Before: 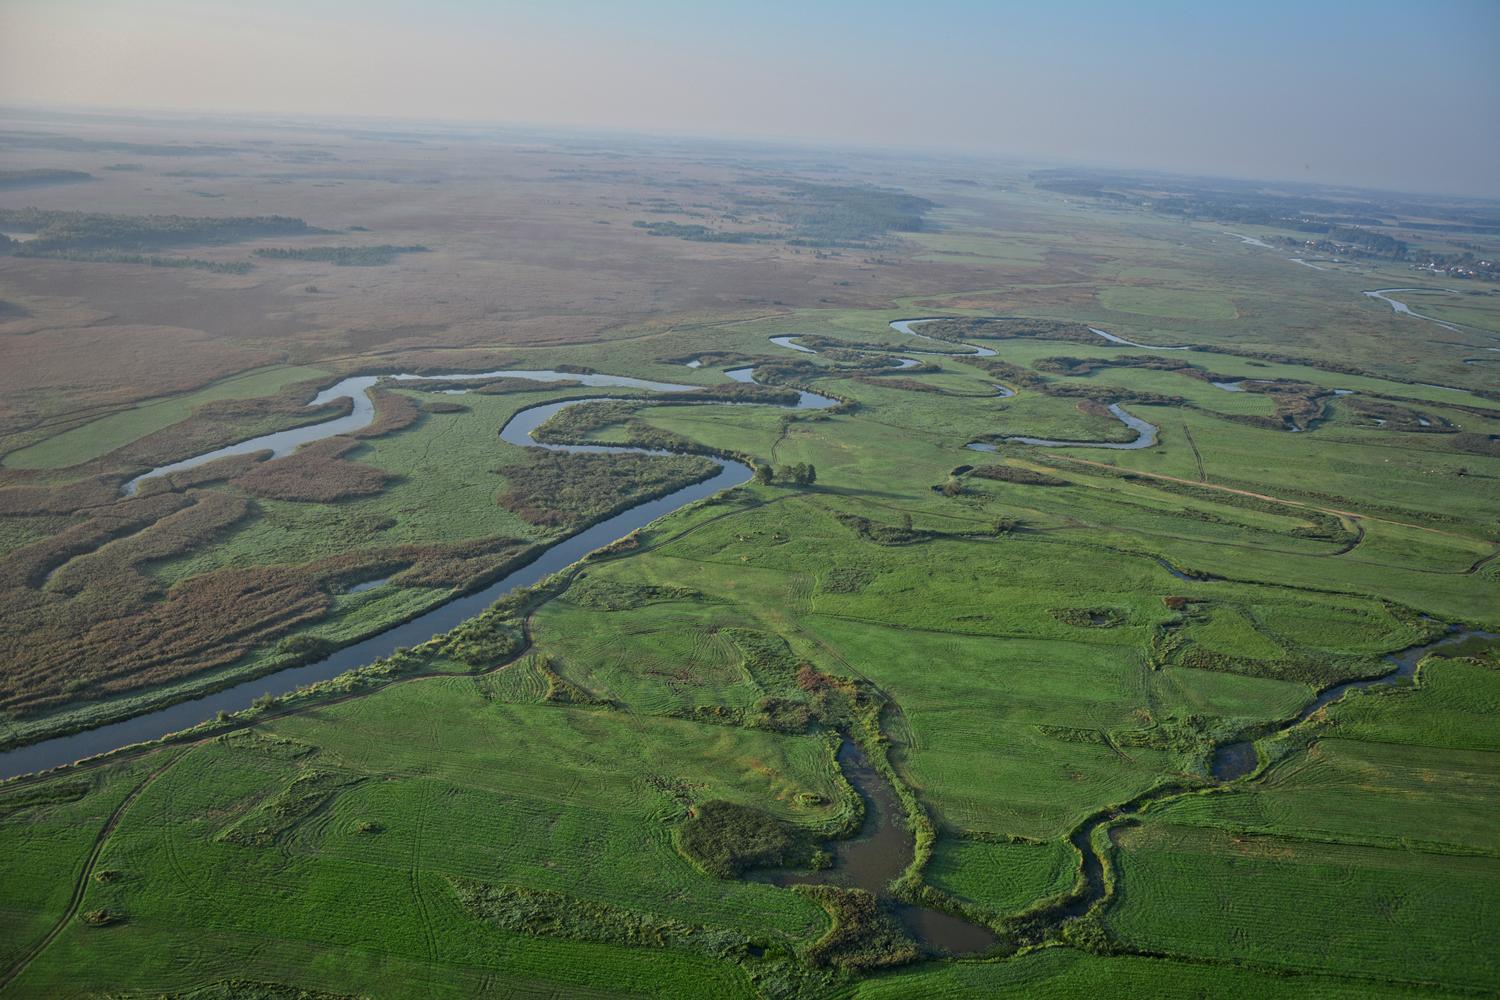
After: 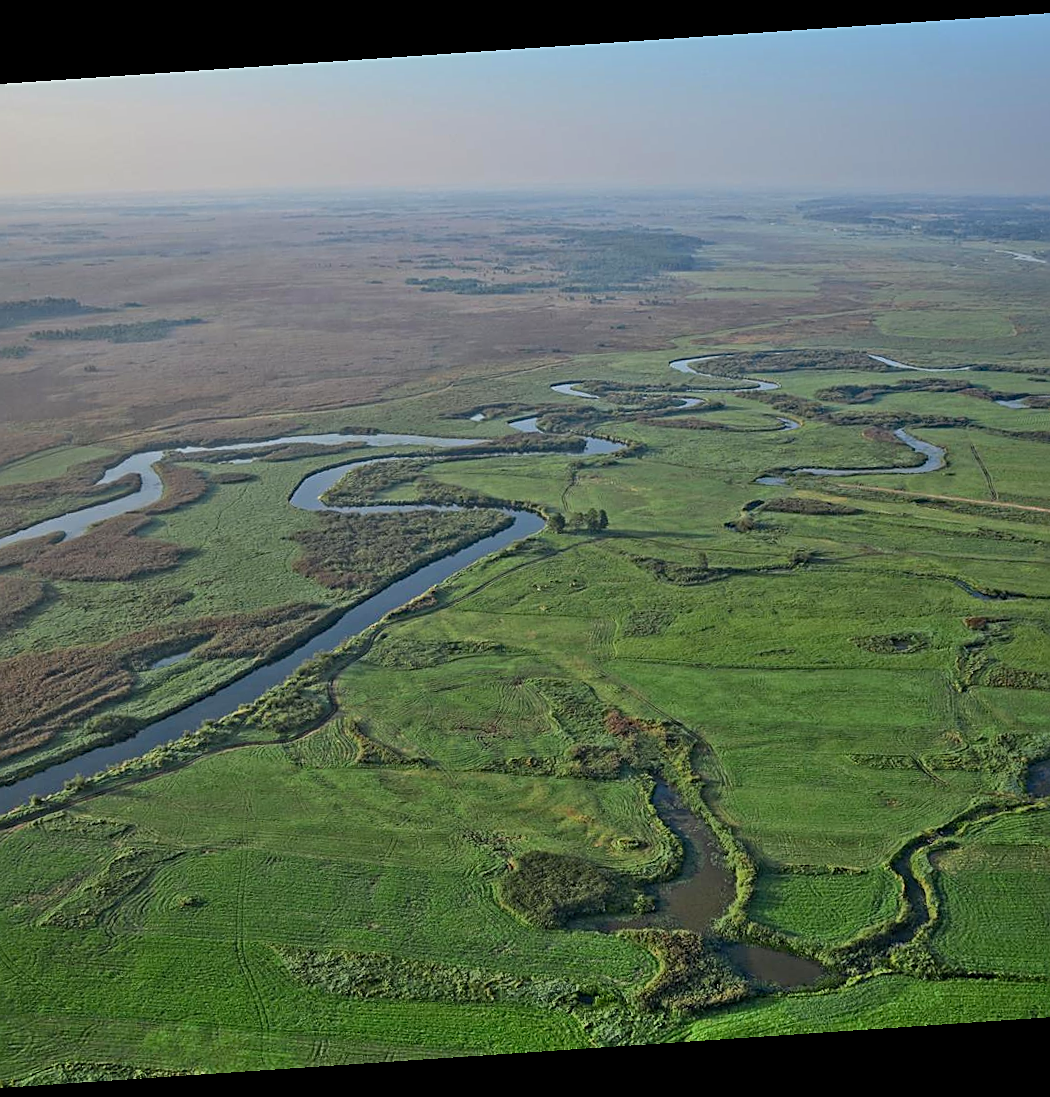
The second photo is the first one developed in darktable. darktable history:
rotate and perspective: rotation -4.2°, shear 0.006, automatic cropping off
shadows and highlights: soften with gaussian
crop and rotate: left 15.446%, right 17.836%
sharpen: on, module defaults
haze removal: compatibility mode true, adaptive false
